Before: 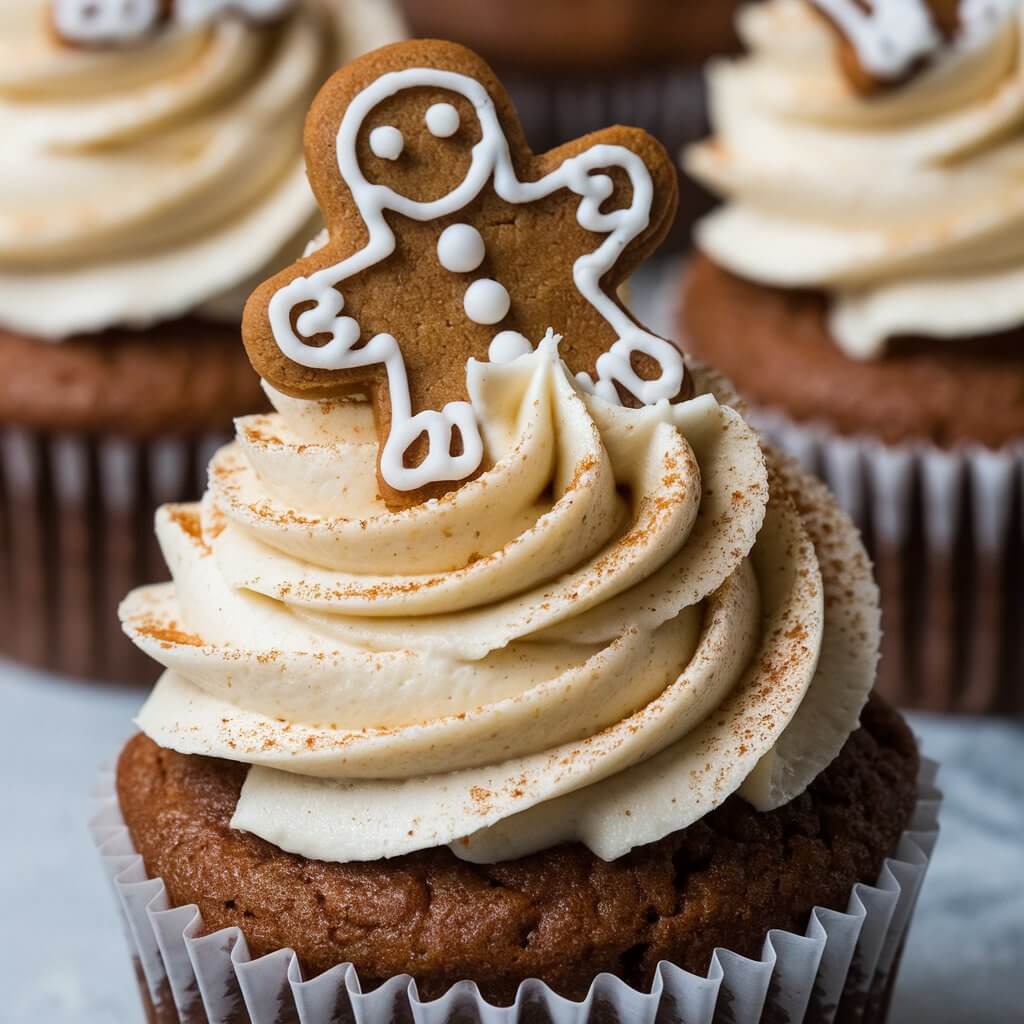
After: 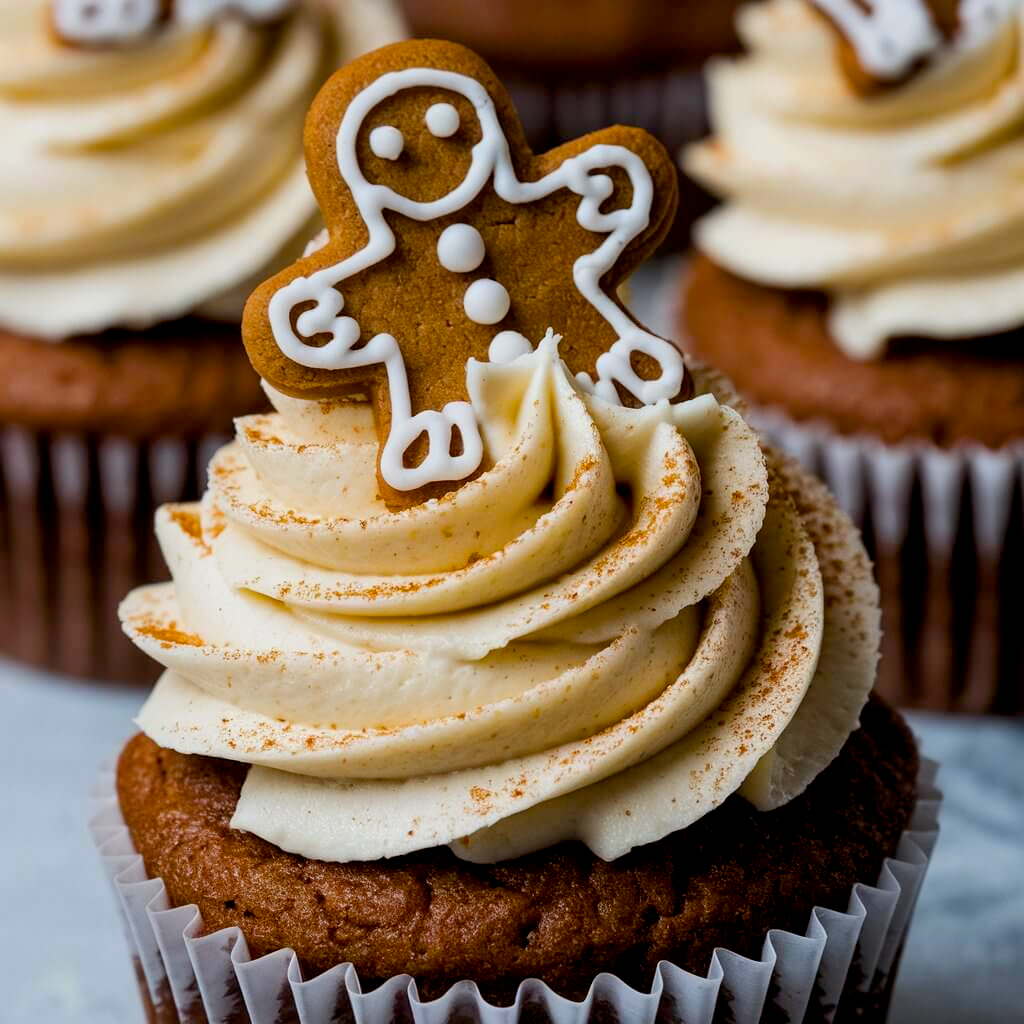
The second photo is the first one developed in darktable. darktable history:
exposure: black level correction 0.009, exposure -0.159 EV, compensate highlight preservation false
color balance rgb: perceptual saturation grading › global saturation 20%, global vibrance 20%
